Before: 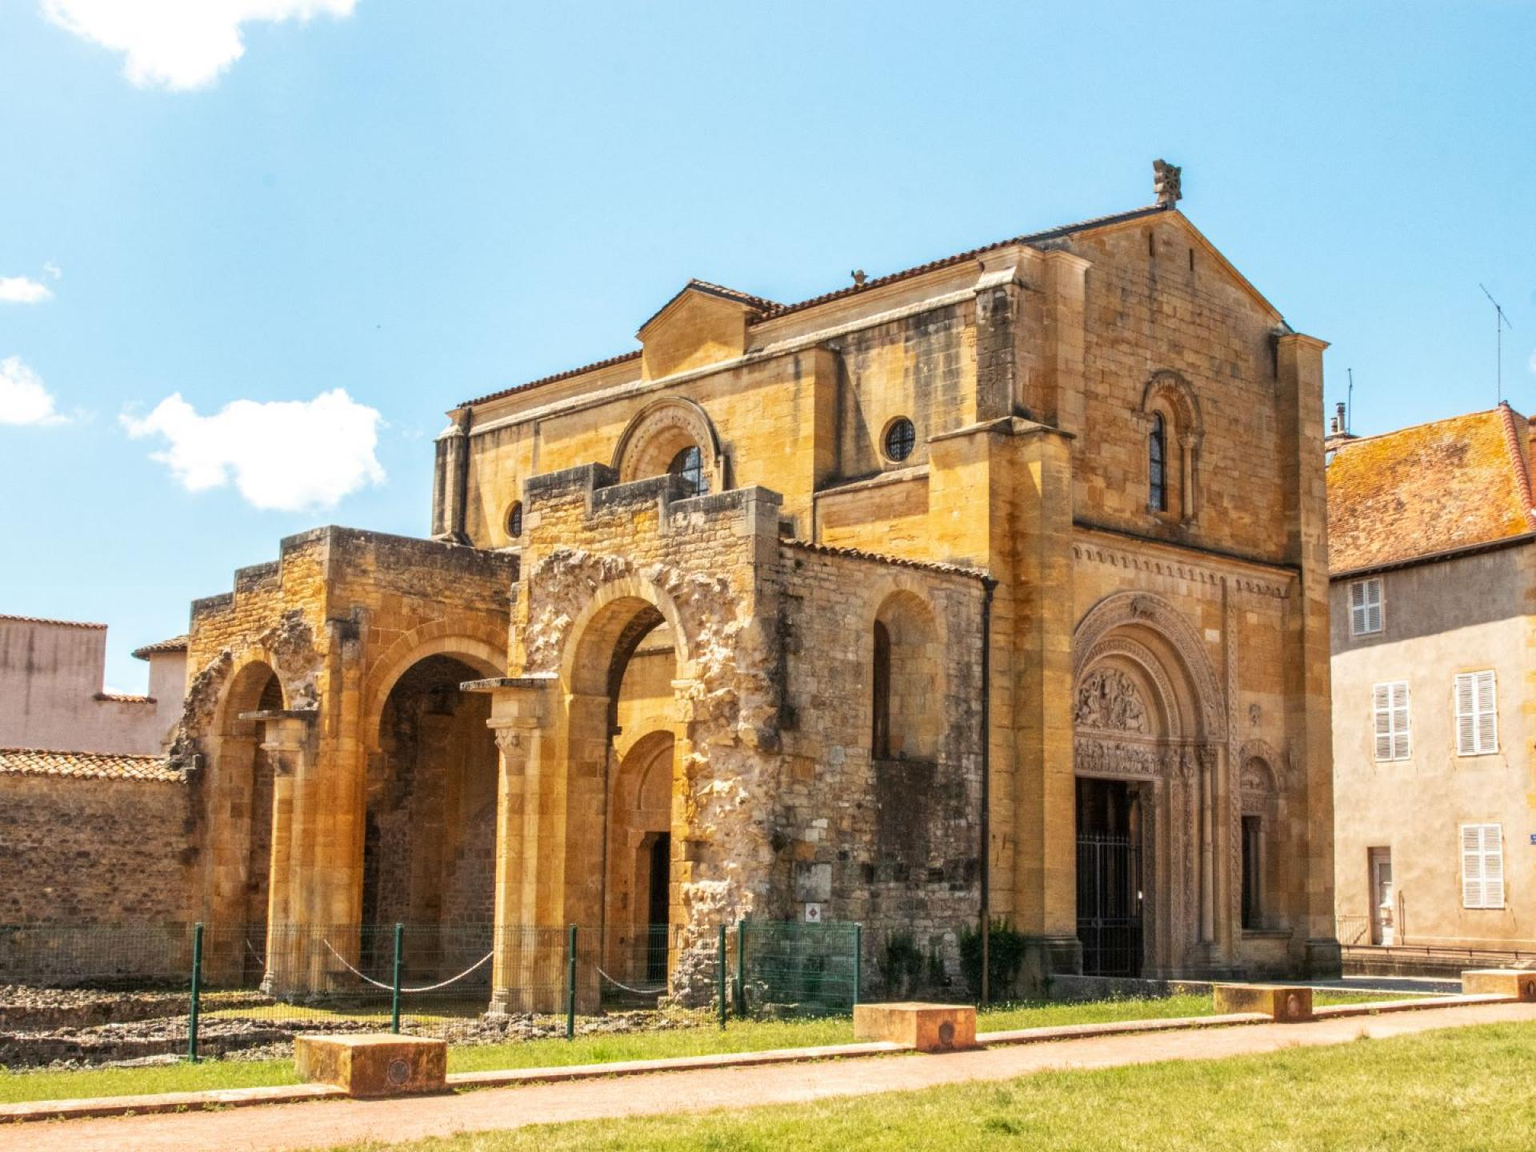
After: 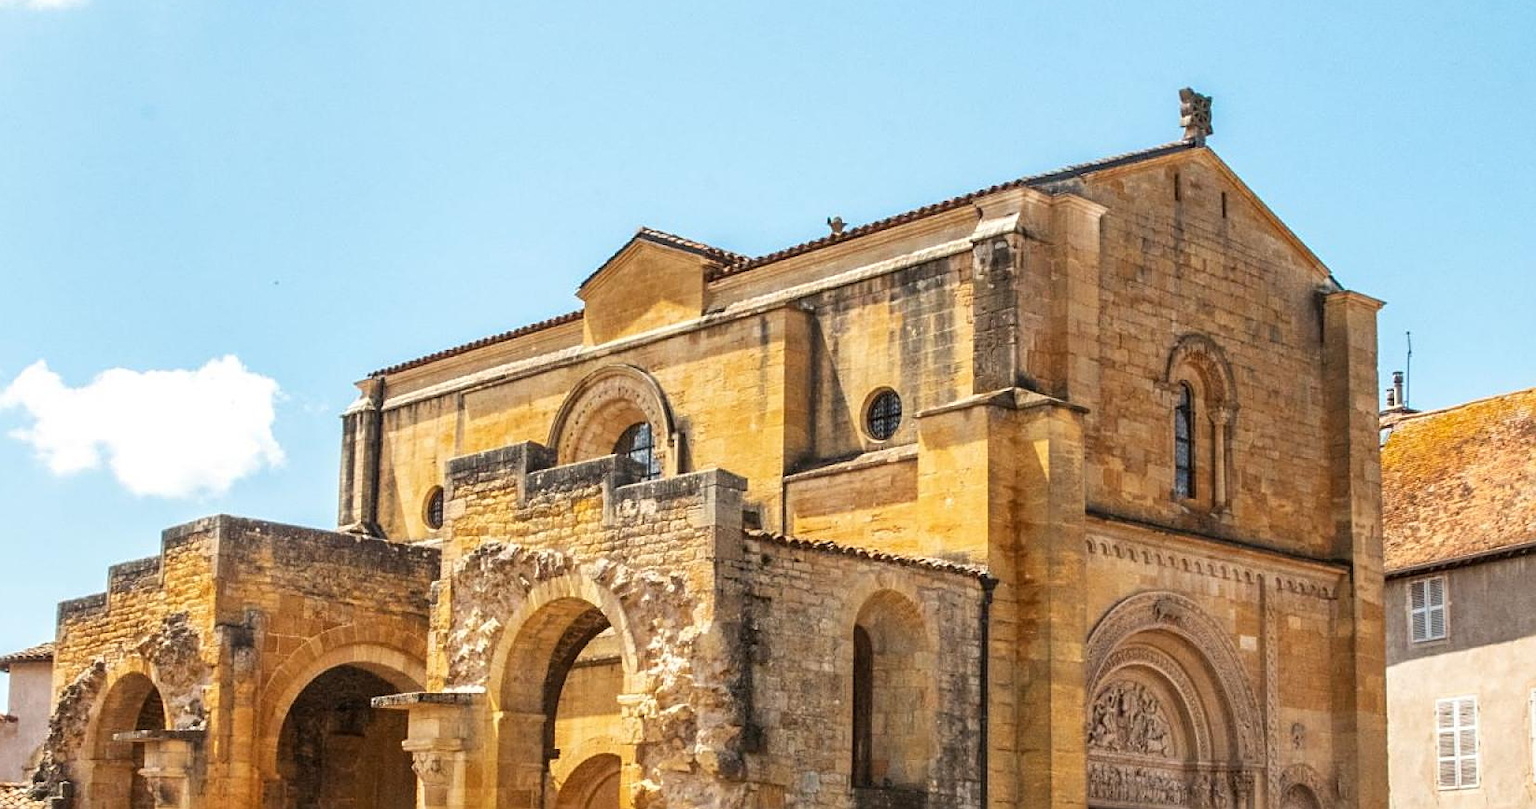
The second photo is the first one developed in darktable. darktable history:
crop and rotate: left 9.263%, top 7.308%, right 4.915%, bottom 32.35%
sharpen: on, module defaults
